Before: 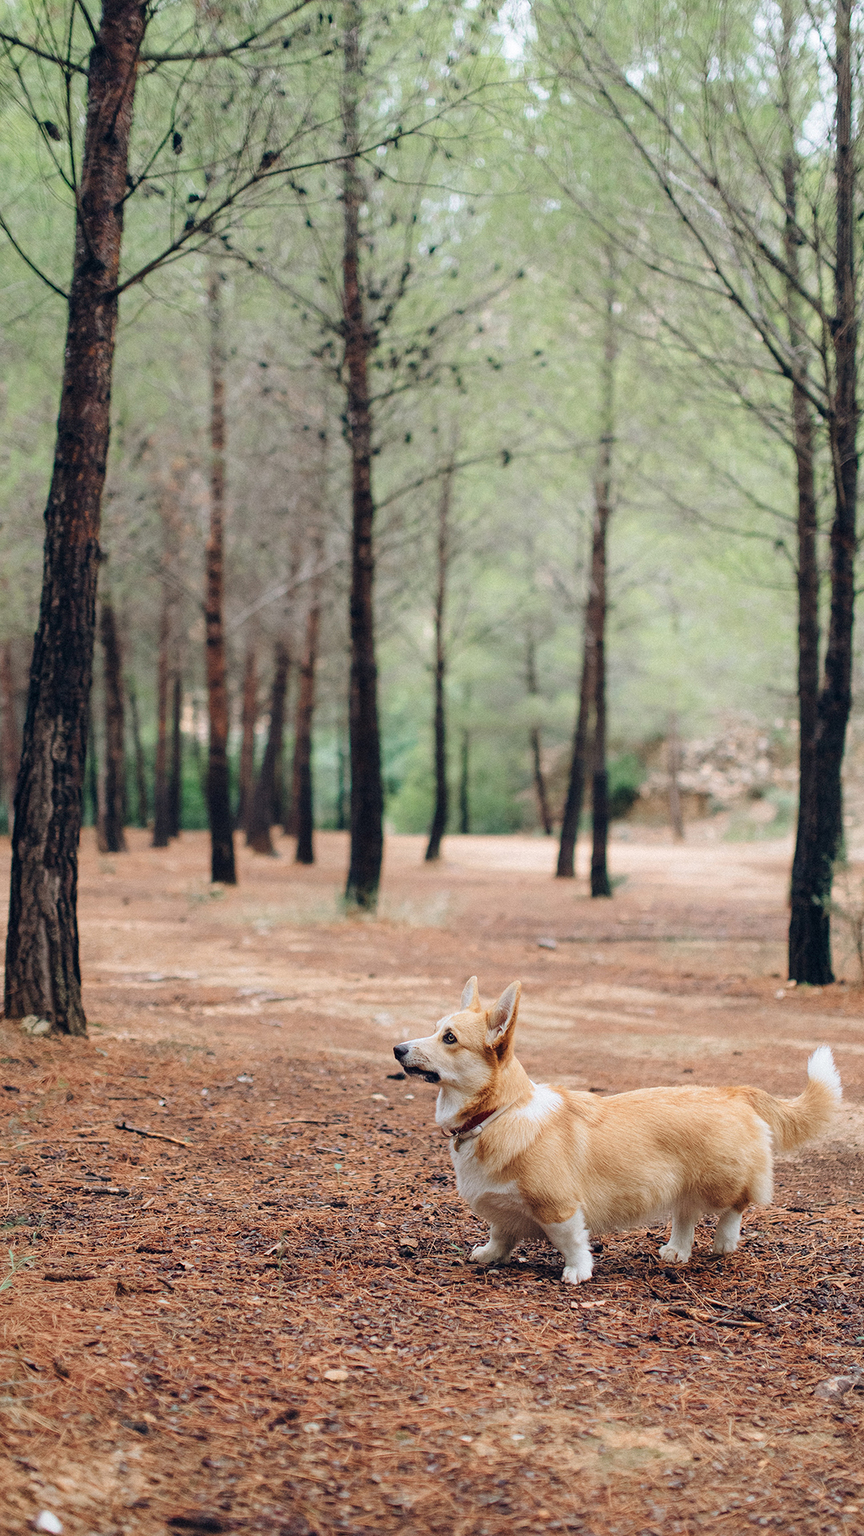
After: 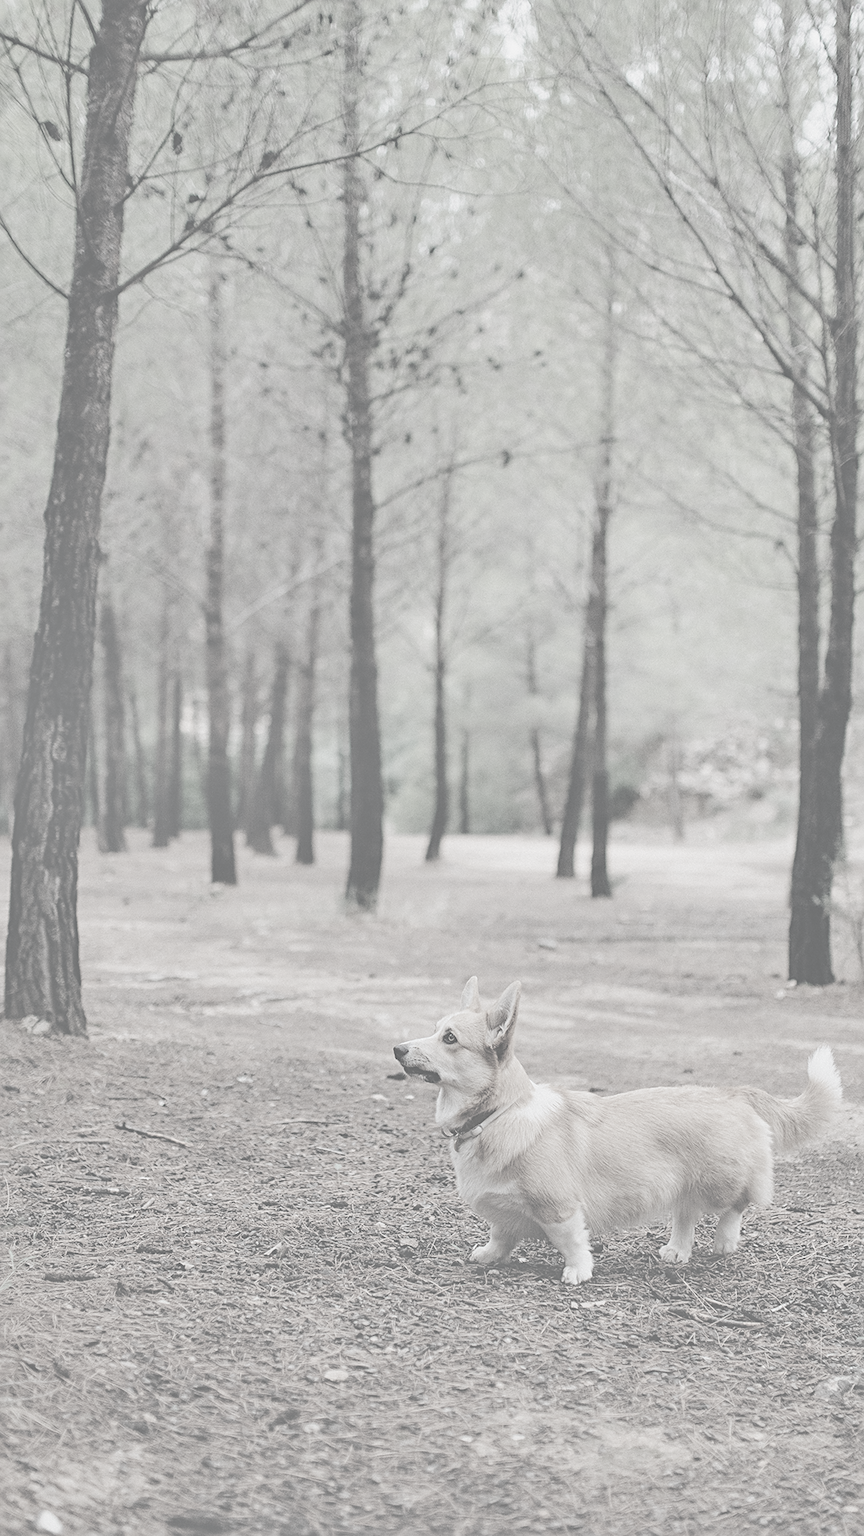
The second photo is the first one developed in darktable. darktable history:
color zones: curves: ch0 [(0, 0.487) (0.241, 0.395) (0.434, 0.373) (0.658, 0.412) (0.838, 0.487)]; ch1 [(0, 0) (0.053, 0.053) (0.211, 0.202) (0.579, 0.259) (0.781, 0.241)]
base curve: curves: ch0 [(0, 0) (0.283, 0.295) (1, 1)], preserve colors none
contrast brightness saturation: contrast -0.32, brightness 0.75, saturation -0.78
exposure: black level correction -0.041, exposure 0.064 EV, compensate highlight preservation false
sharpen: radius 2.529, amount 0.323
color balance rgb: shadows lift › luminance -20%, power › hue 72.24°, highlights gain › luminance 15%, global offset › hue 171.6°, perceptual saturation grading › highlights -30%, perceptual saturation grading › shadows 20%, global vibrance 30%, contrast 10%
shadows and highlights: soften with gaussian
color balance: mode lift, gamma, gain (sRGB), lift [1, 1, 1.022, 1.026]
